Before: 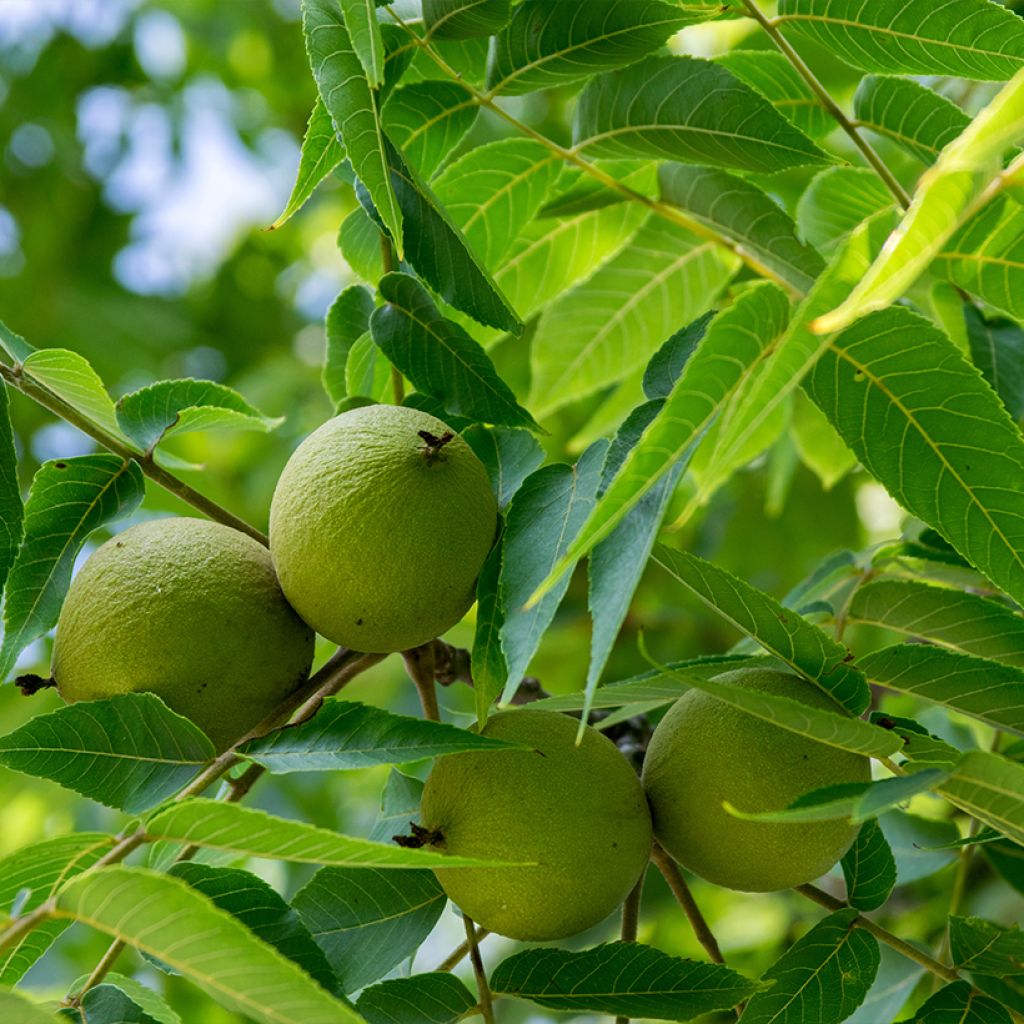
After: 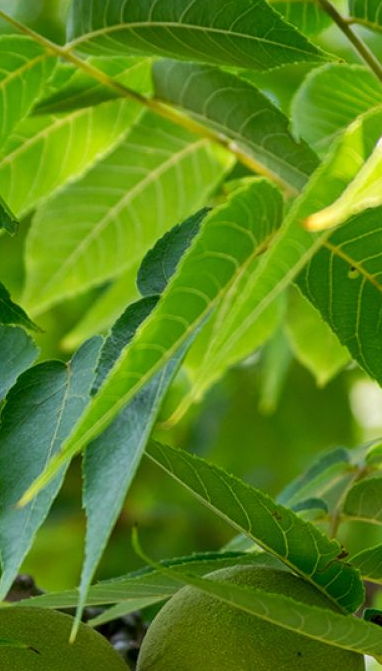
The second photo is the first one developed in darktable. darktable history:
crop and rotate: left 49.5%, top 10.119%, right 13.126%, bottom 24.316%
